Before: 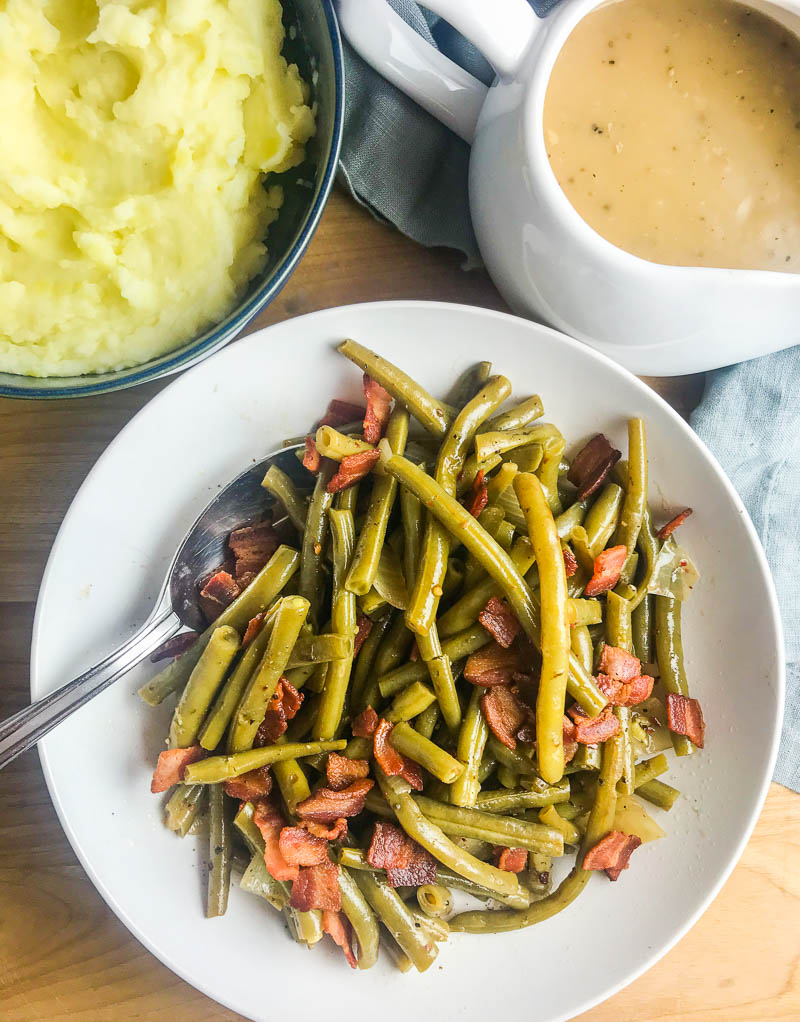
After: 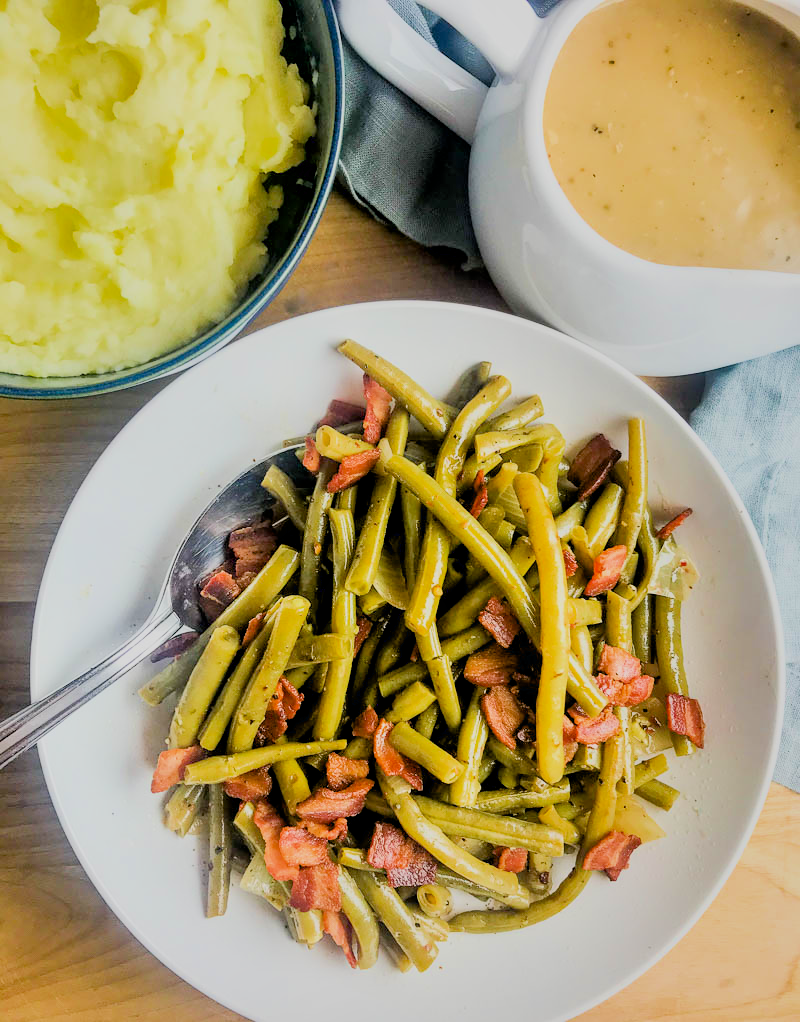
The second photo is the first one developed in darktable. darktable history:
filmic rgb: black relative exposure -6.15 EV, white relative exposure 6.96 EV, hardness 2.23, color science v6 (2022)
exposure: black level correction 0.012, exposure 0.7 EV, compensate exposure bias true, compensate highlight preservation false
shadows and highlights: shadows 60, soften with gaussian
